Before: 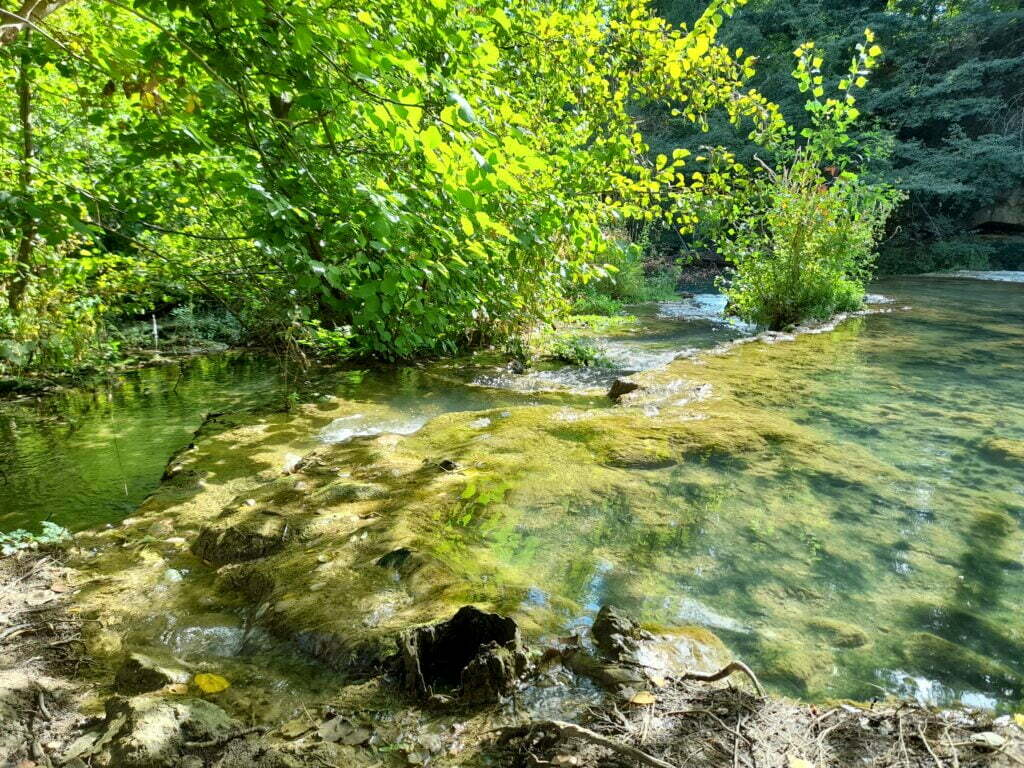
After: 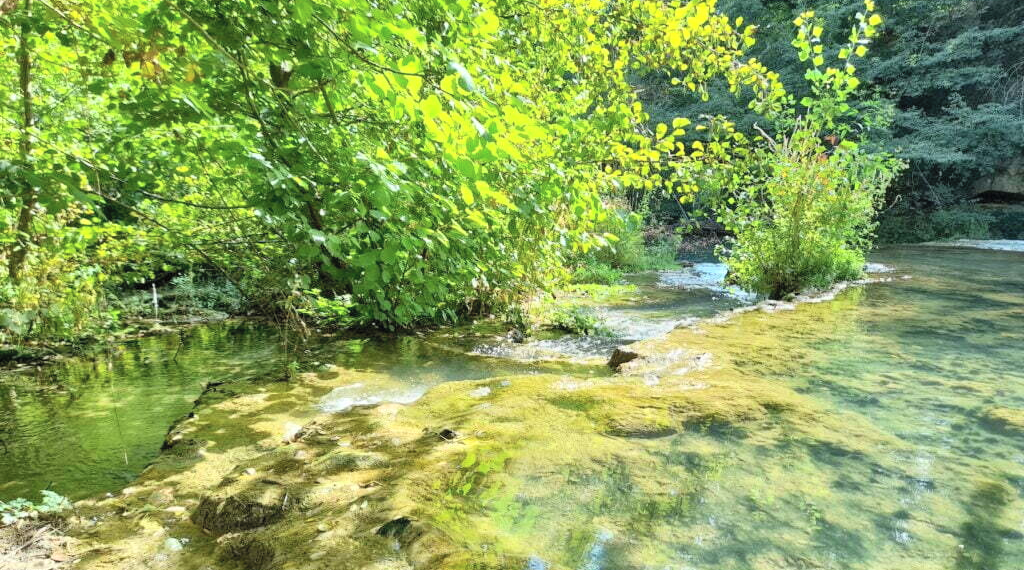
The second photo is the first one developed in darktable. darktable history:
crop: top 4.073%, bottom 21.606%
contrast brightness saturation: contrast 0.137, brightness 0.227
